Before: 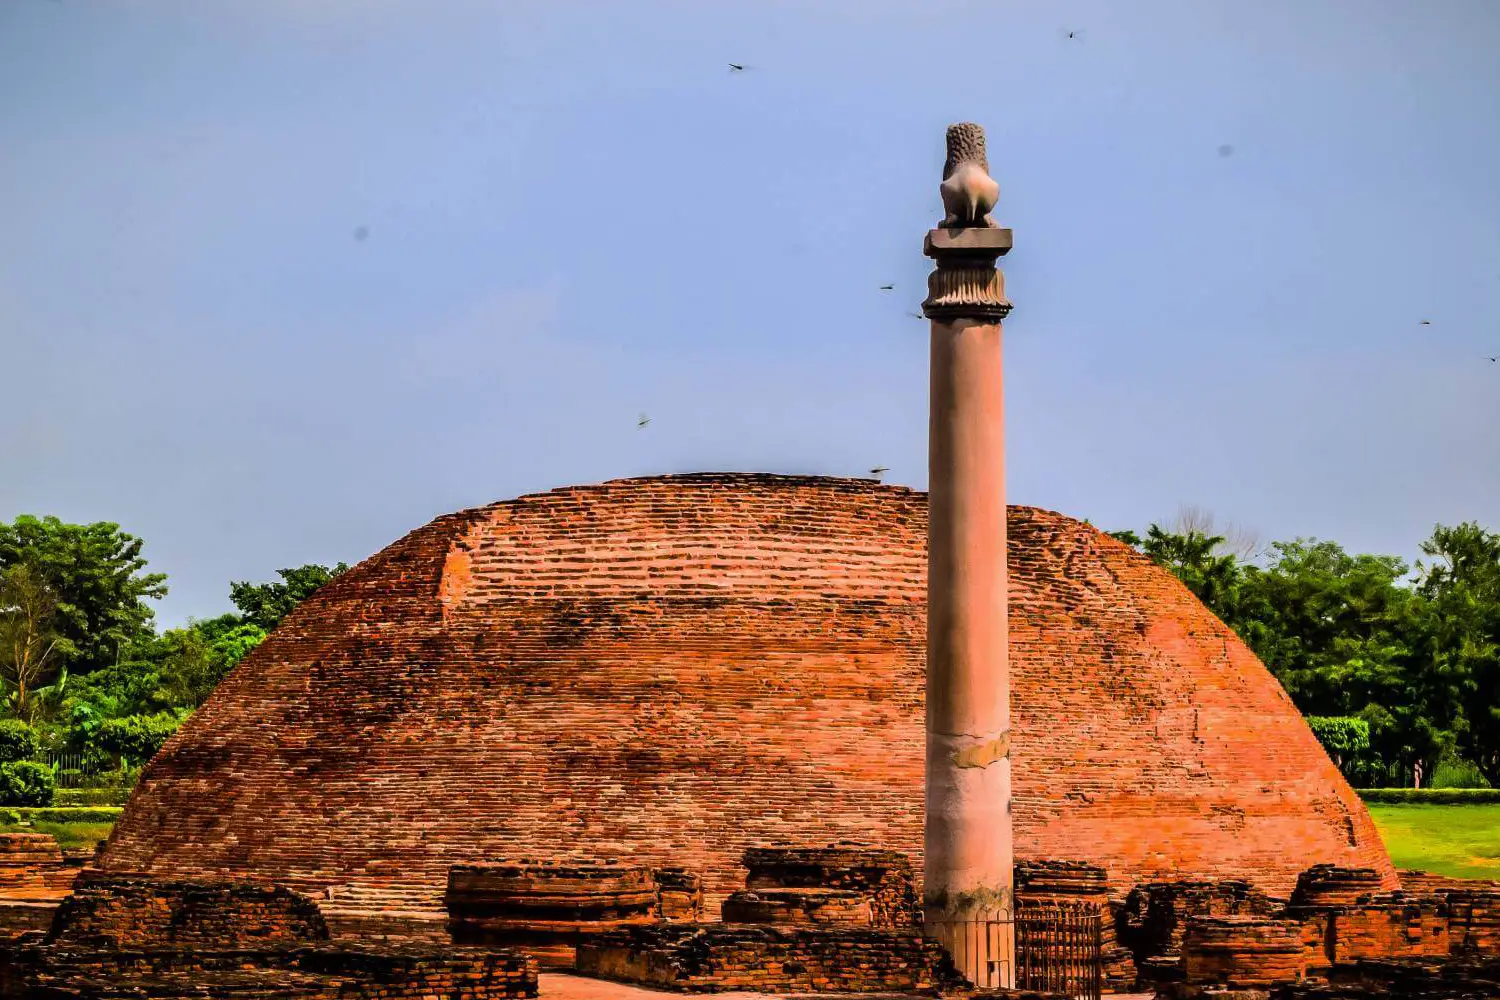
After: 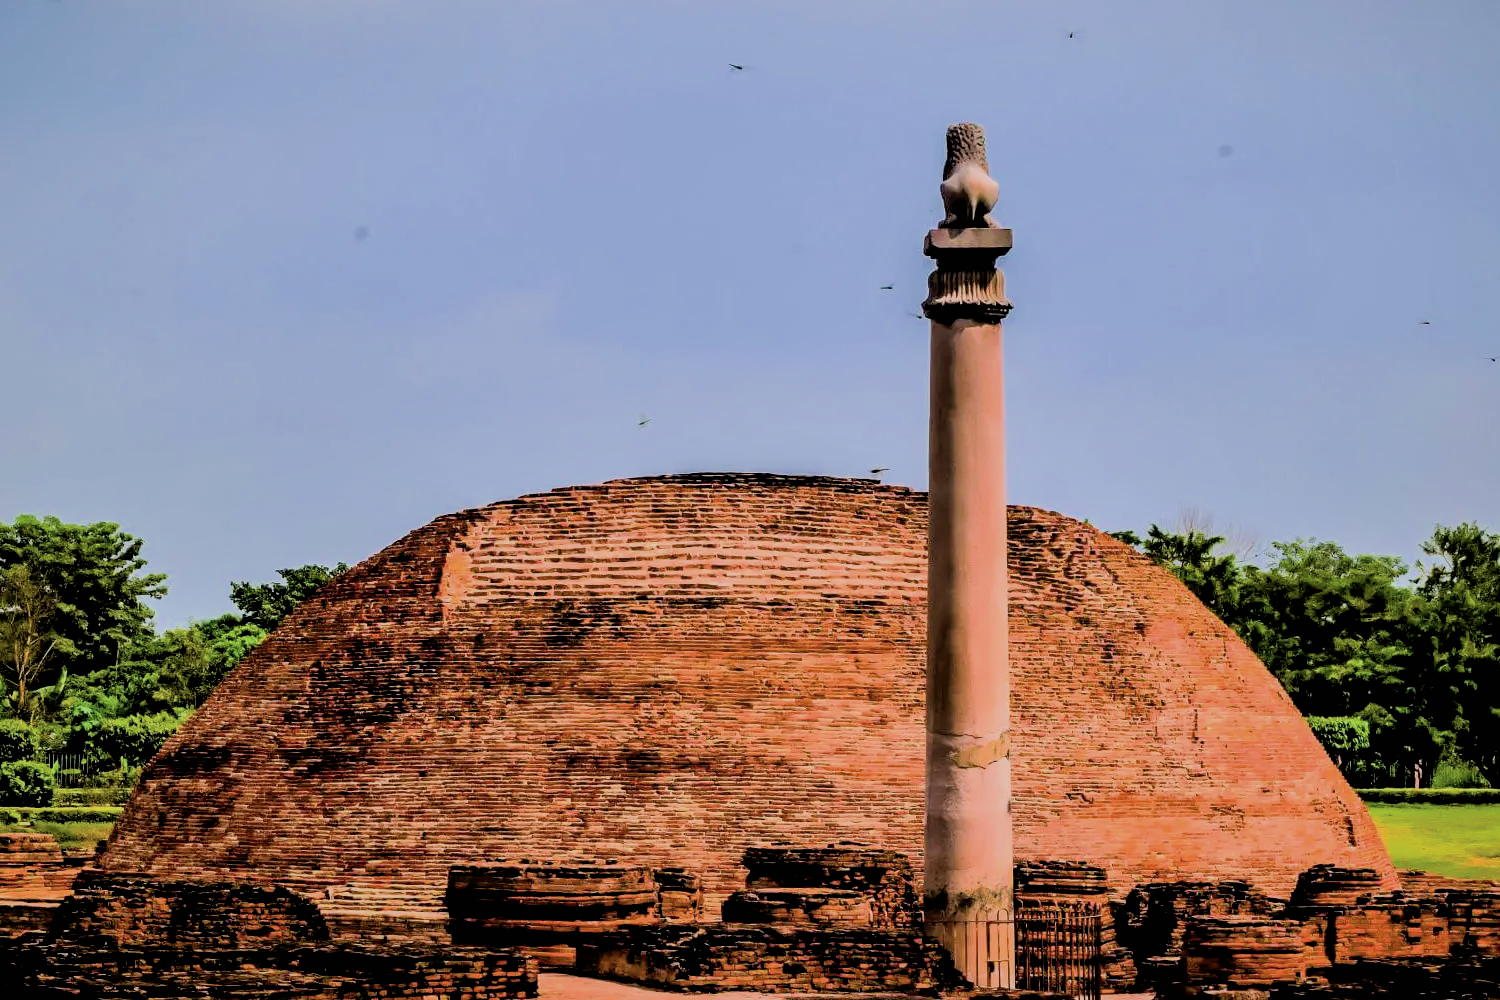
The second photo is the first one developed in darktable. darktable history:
filmic rgb: black relative exposure -4.14 EV, white relative exposure 5.1 EV, hardness 2.11, contrast 1.165
shadows and highlights: on, module defaults
exposure: black level correction 0.005, exposure 0.417 EV, compensate highlight preservation false
white balance: red 0.98, blue 1.034
contrast brightness saturation: contrast 0.11, saturation -0.17
velvia: on, module defaults
